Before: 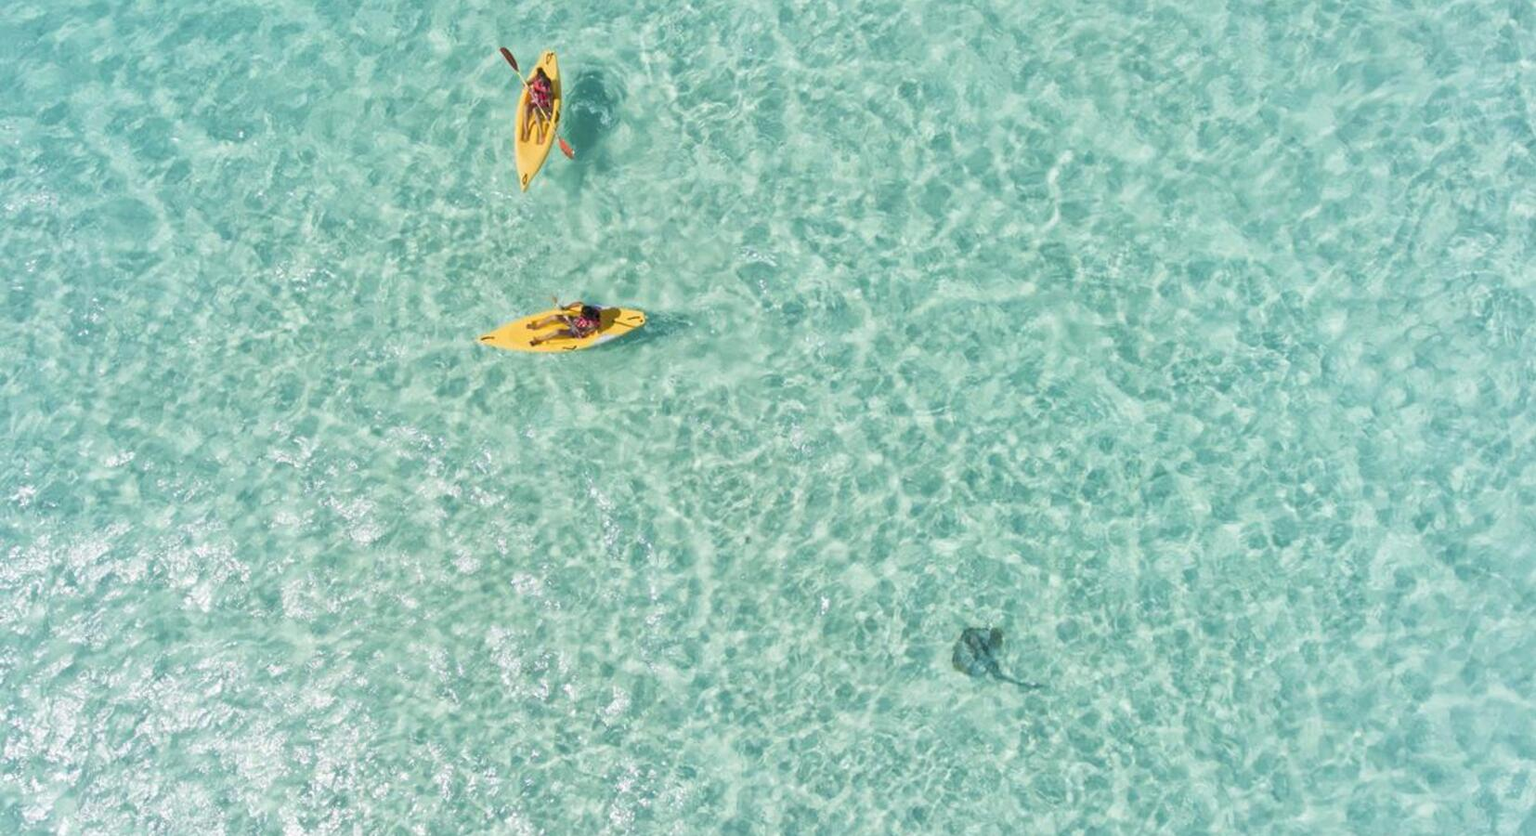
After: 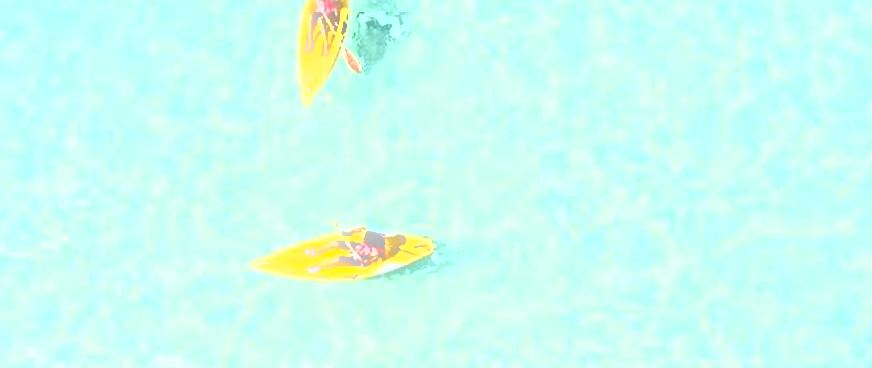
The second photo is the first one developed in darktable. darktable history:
exposure: exposure 0.375 EV, compensate highlight preservation false
bloom: size 5%, threshold 95%, strength 15%
sharpen: radius 6.3, amount 1.8, threshold 0
crop: left 15.306%, top 9.065%, right 30.789%, bottom 48.638%
contrast brightness saturation: contrast 0.93, brightness 0.2
rotate and perspective: rotation 1.57°, crop left 0.018, crop right 0.982, crop top 0.039, crop bottom 0.961
color balance rgb: perceptual saturation grading › global saturation 20%, global vibrance 10%
